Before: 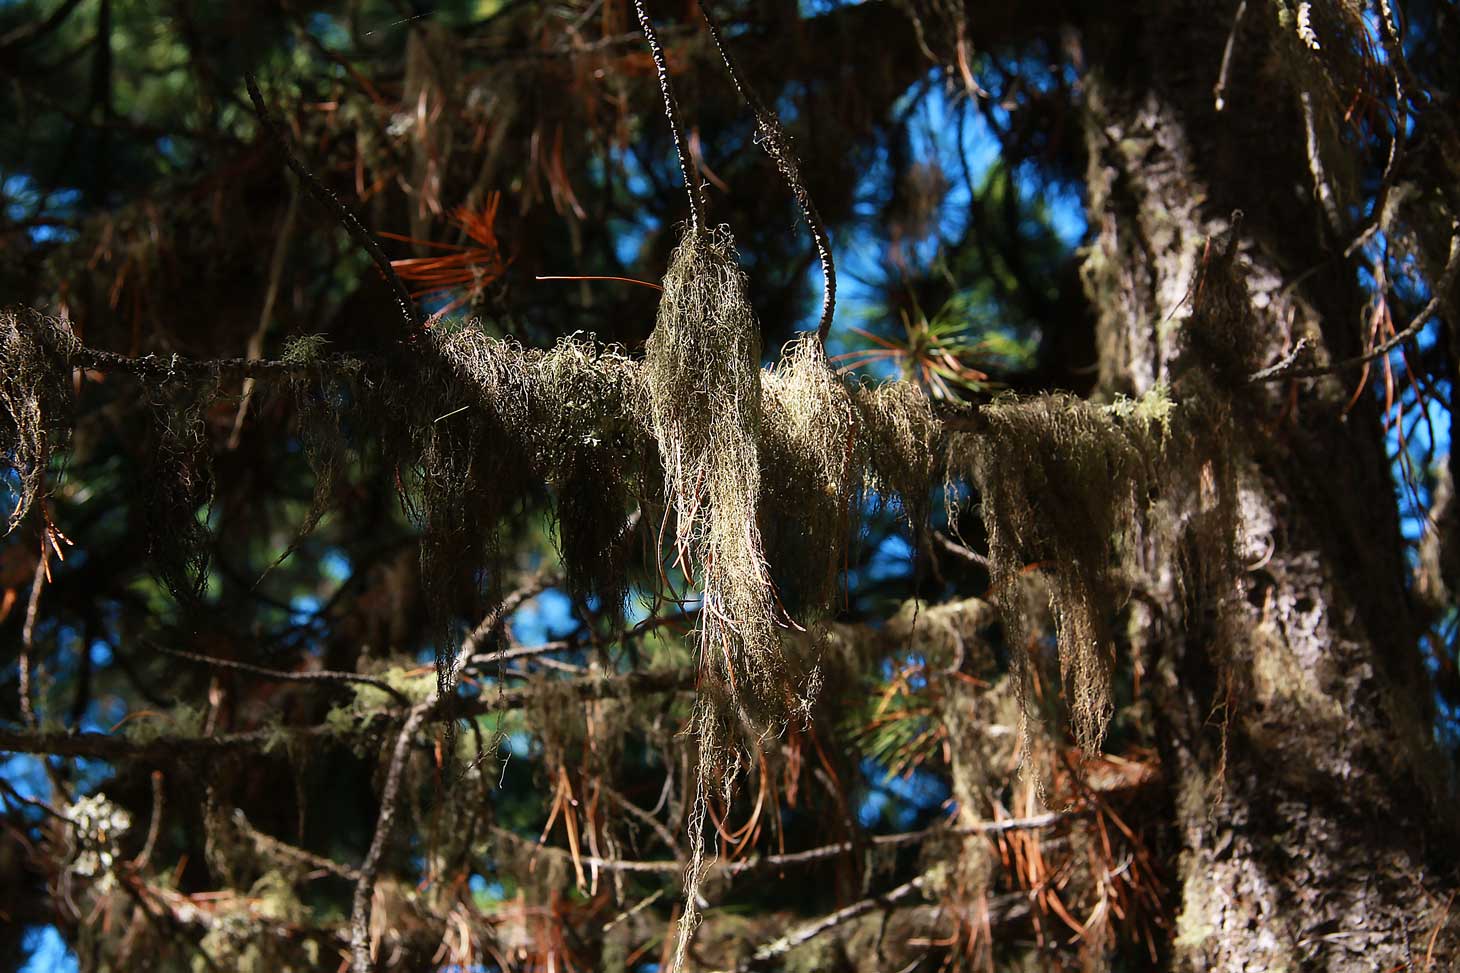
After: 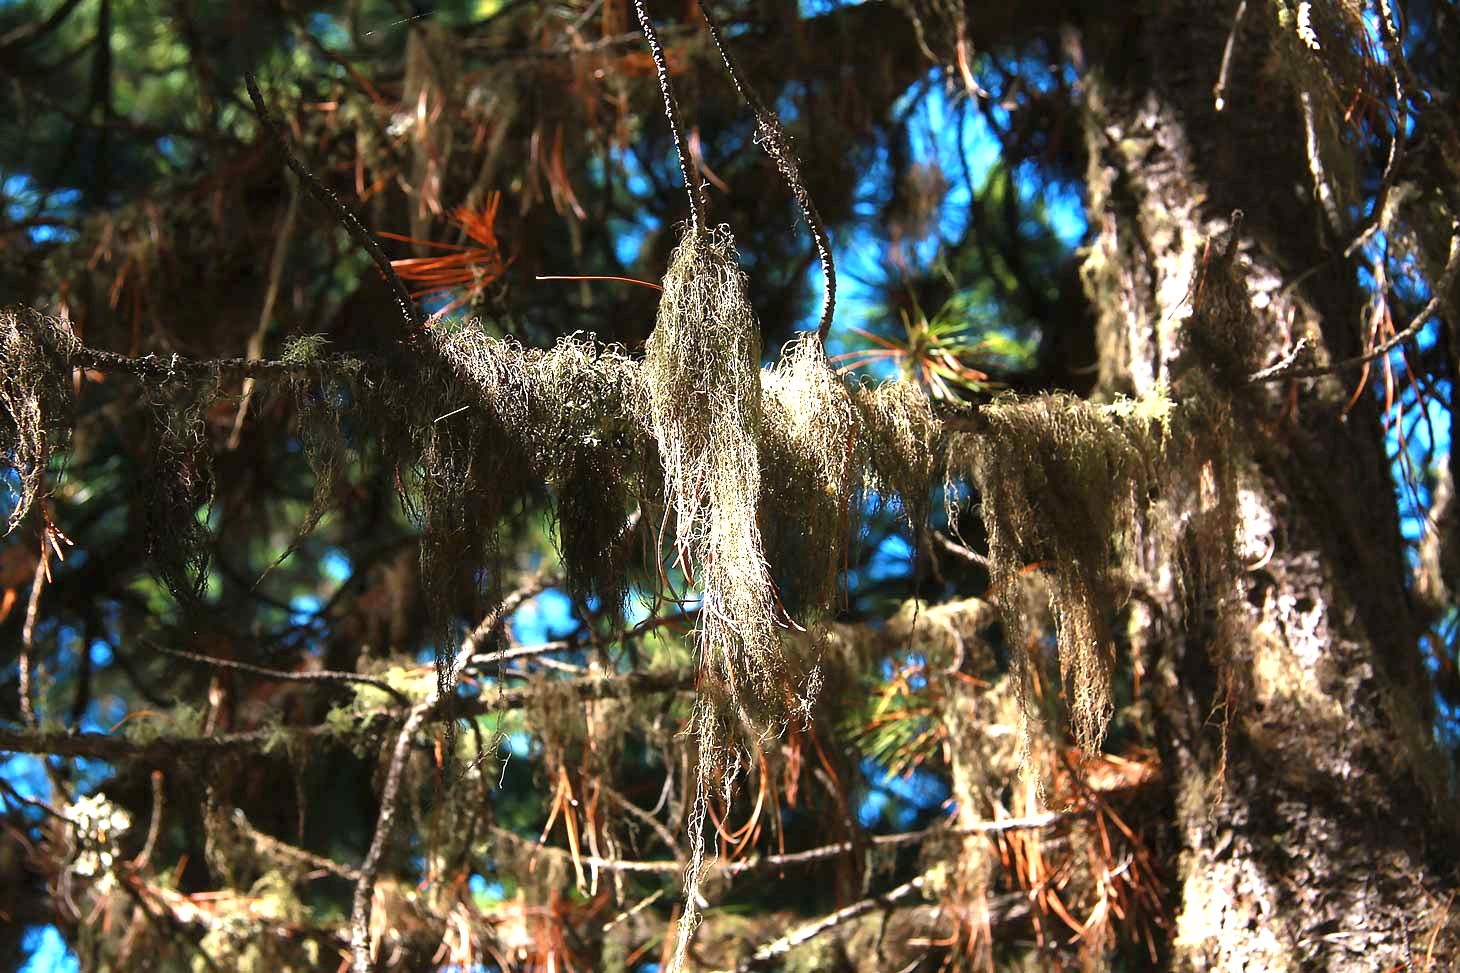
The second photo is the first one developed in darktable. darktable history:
exposure: black level correction 0, exposure 1.2 EV, compensate highlight preservation false
color balance rgb: perceptual saturation grading › global saturation 3.7%, global vibrance 5.56%, contrast 3.24%
shadows and highlights: shadows 25, highlights -25
